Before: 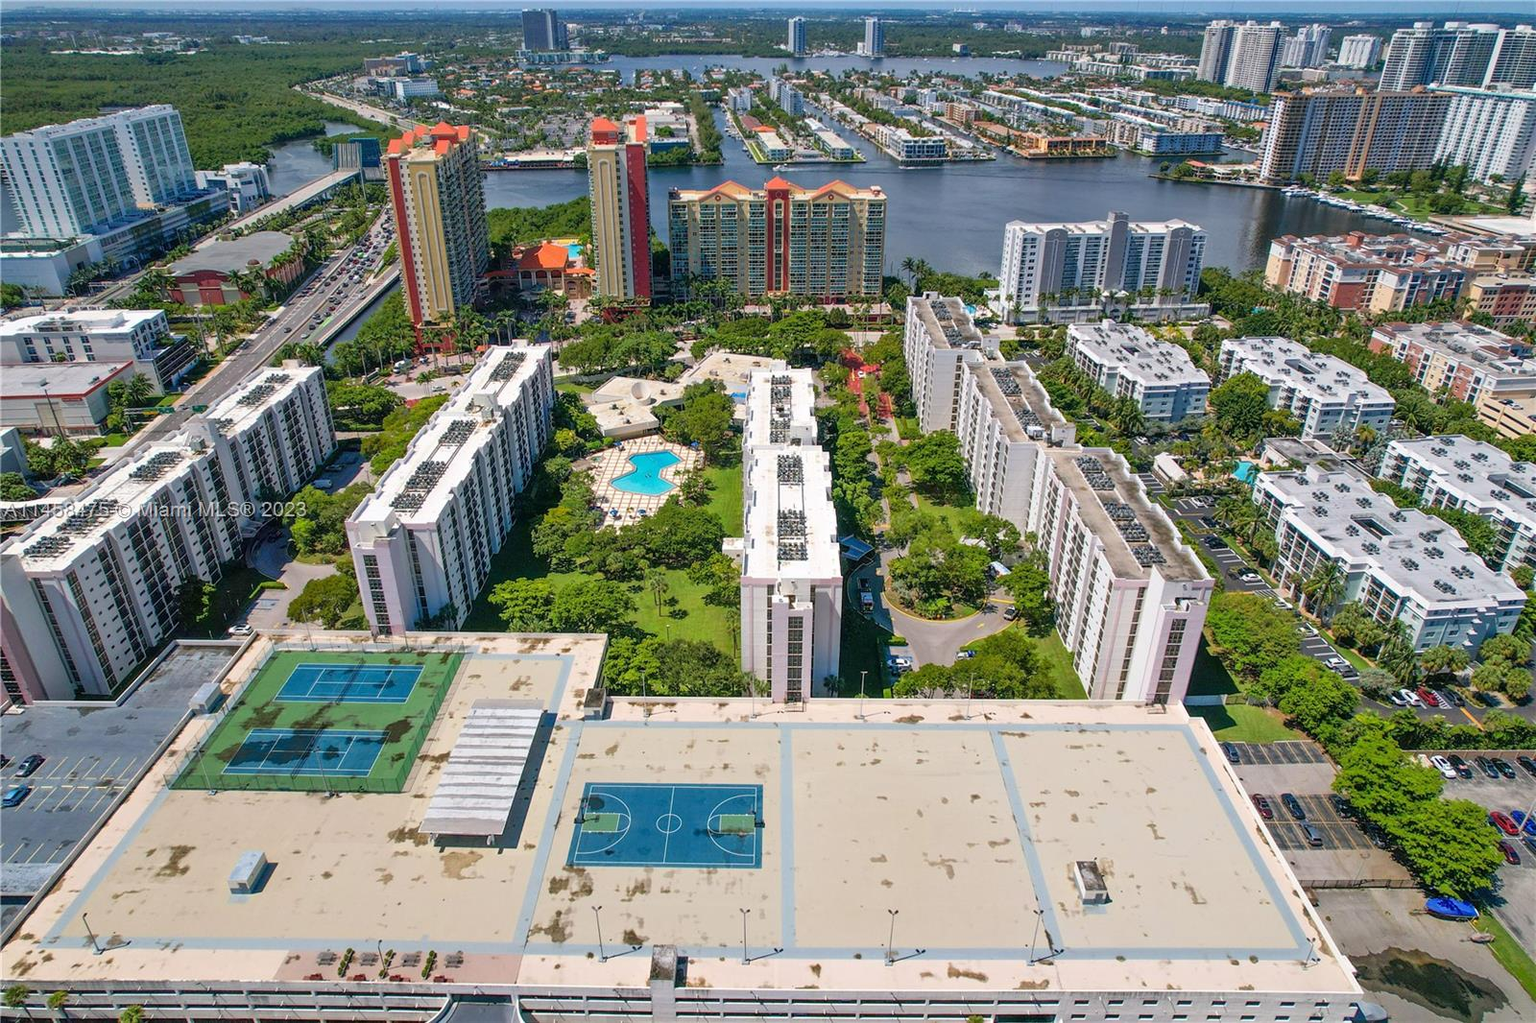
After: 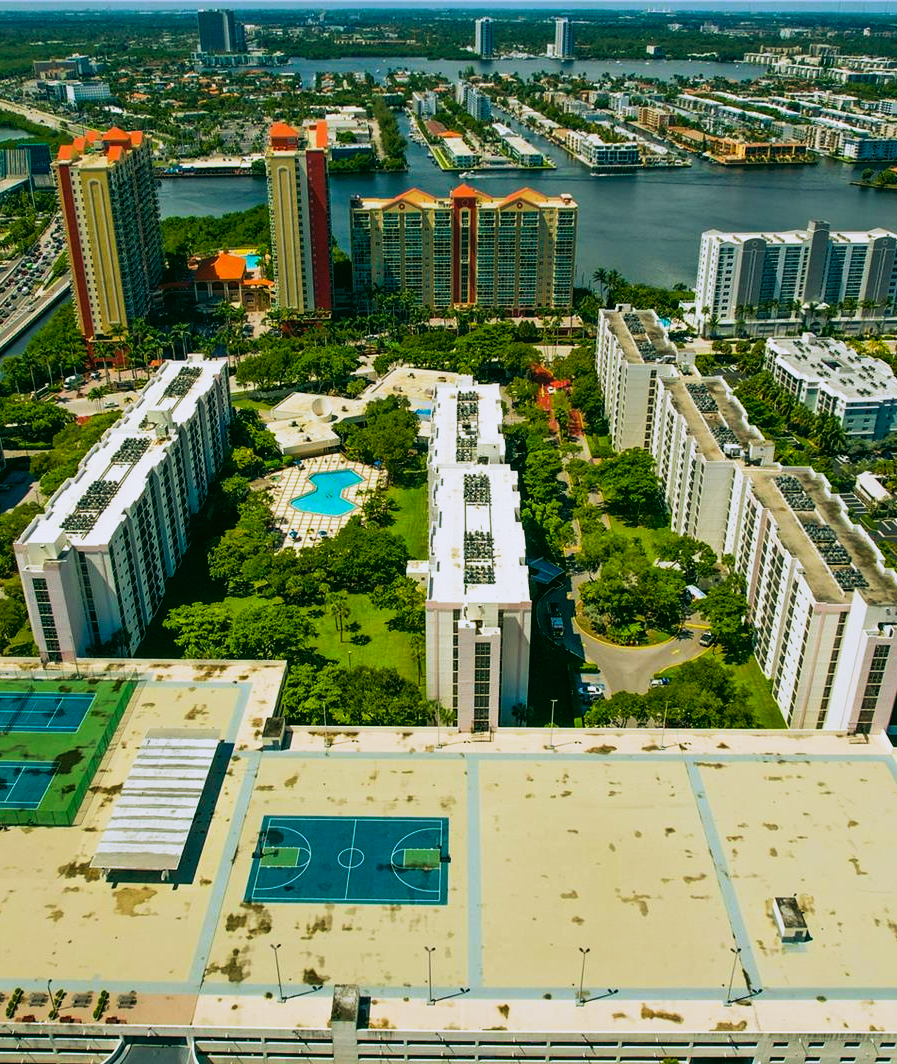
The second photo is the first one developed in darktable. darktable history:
sigmoid: contrast 1.86, skew 0.35
crop: left 21.674%, right 22.086%
rgb curve: curves: ch0 [(0.123, 0.061) (0.995, 0.887)]; ch1 [(0.06, 0.116) (1, 0.906)]; ch2 [(0, 0) (0.824, 0.69) (1, 1)], mode RGB, independent channels, compensate middle gray true
color balance rgb: perceptual saturation grading › global saturation 10%, global vibrance 10%
